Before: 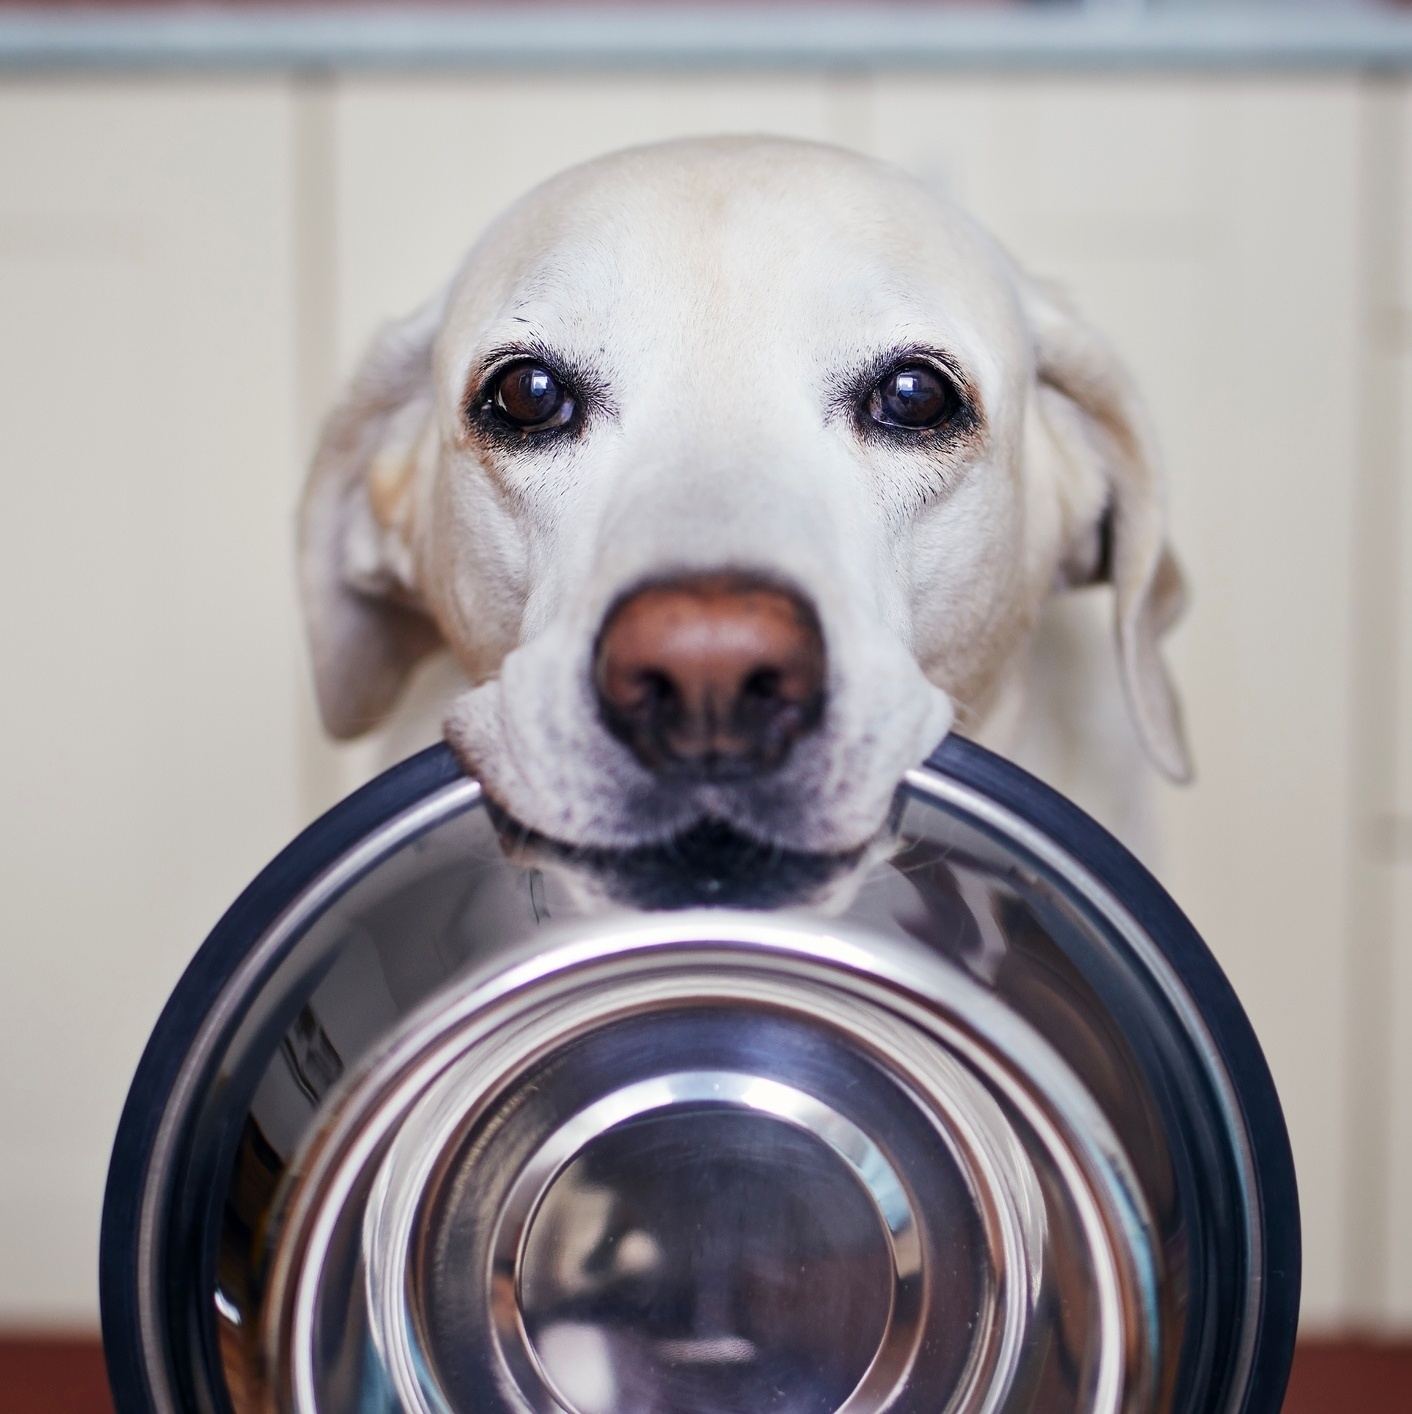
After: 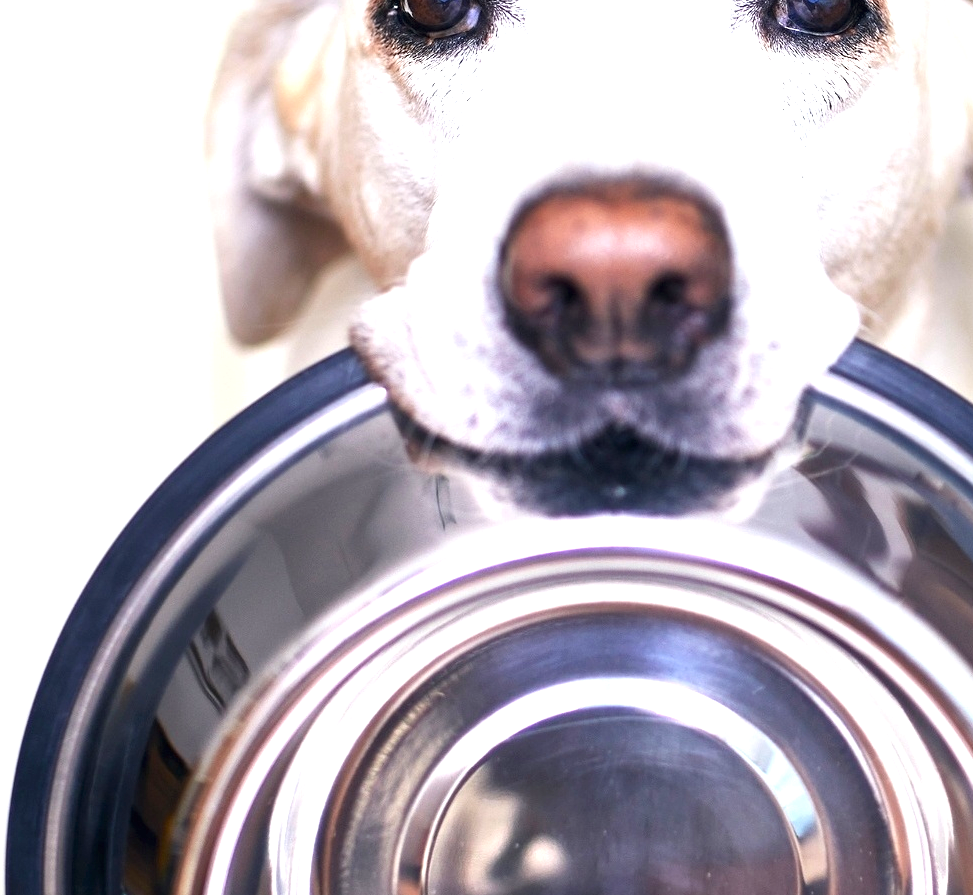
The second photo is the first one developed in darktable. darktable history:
exposure: black level correction 0, exposure 1.2 EV, compensate highlight preservation false
crop: left 6.717%, top 27.88%, right 24.341%, bottom 8.754%
